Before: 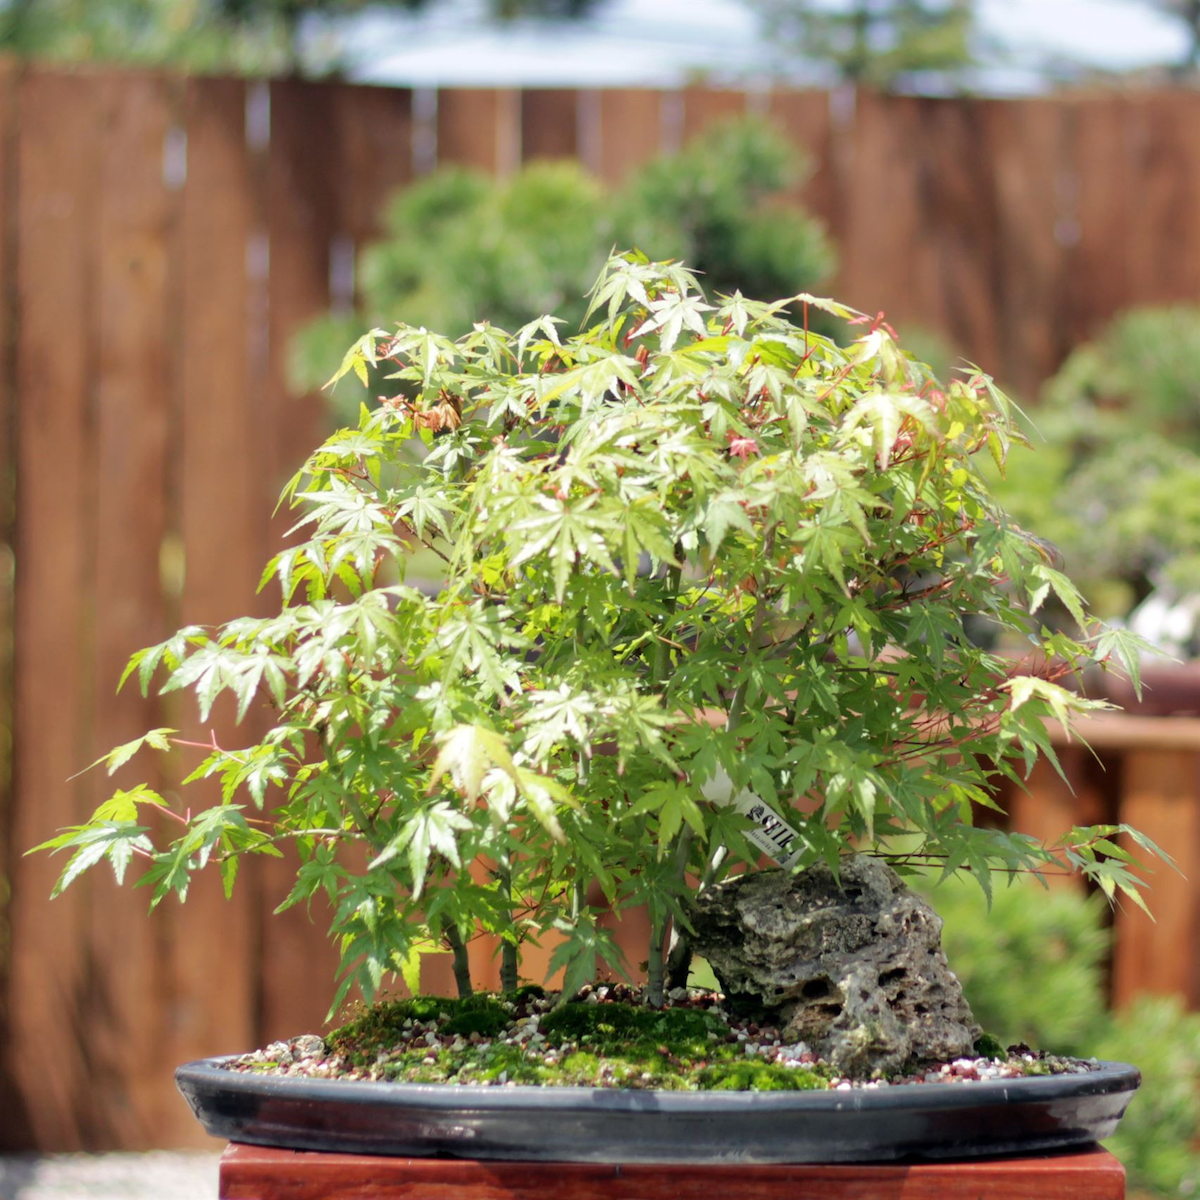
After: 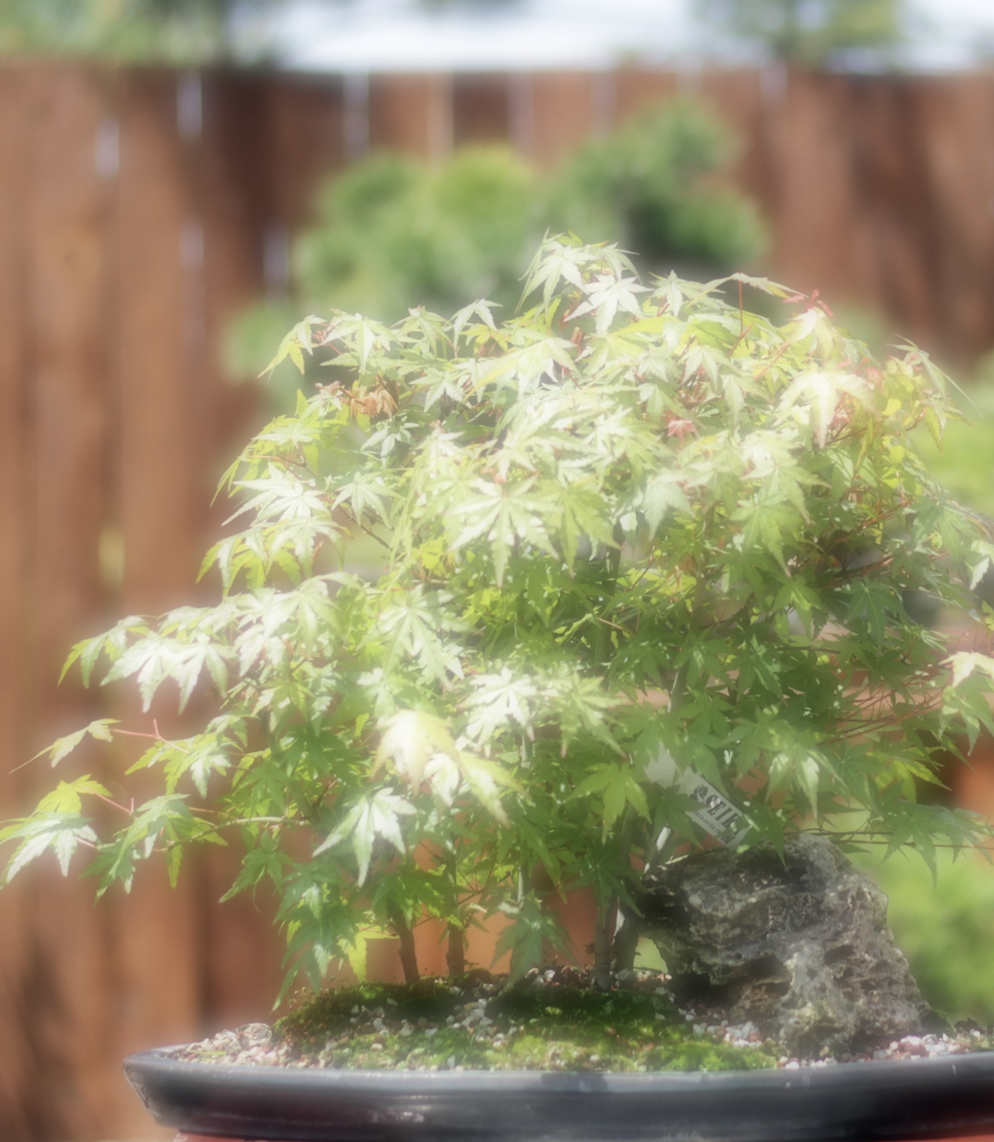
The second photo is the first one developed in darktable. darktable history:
crop and rotate: angle 1°, left 4.281%, top 0.642%, right 11.383%, bottom 2.486%
soften: on, module defaults
contrast brightness saturation: contrast 0.11, saturation -0.17
